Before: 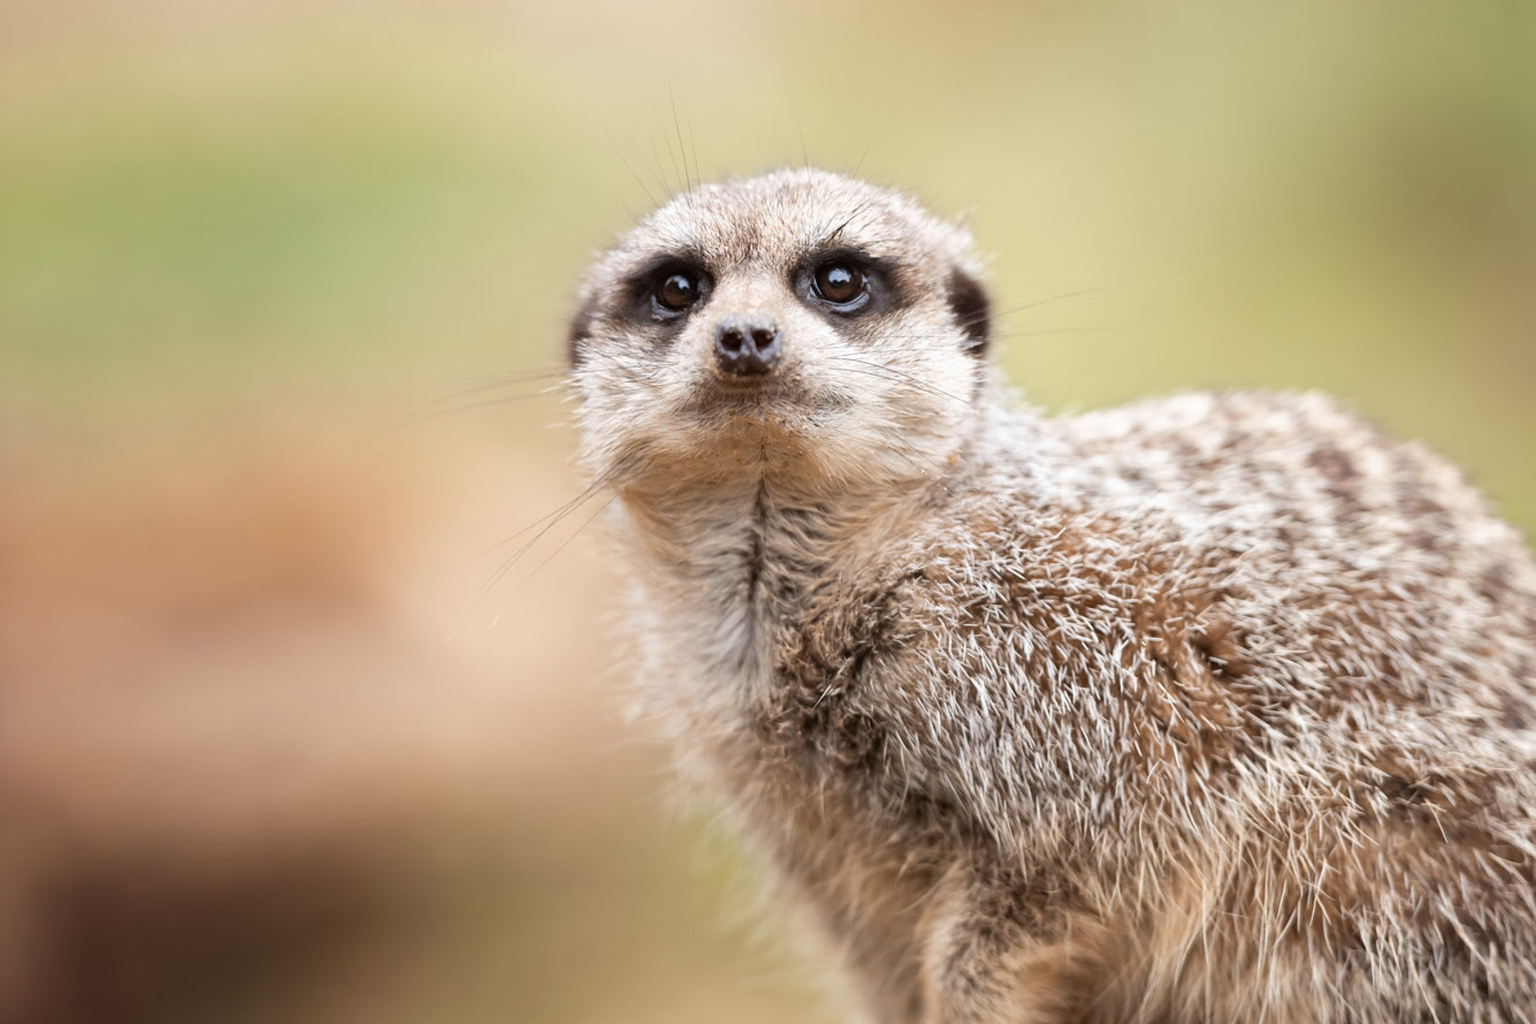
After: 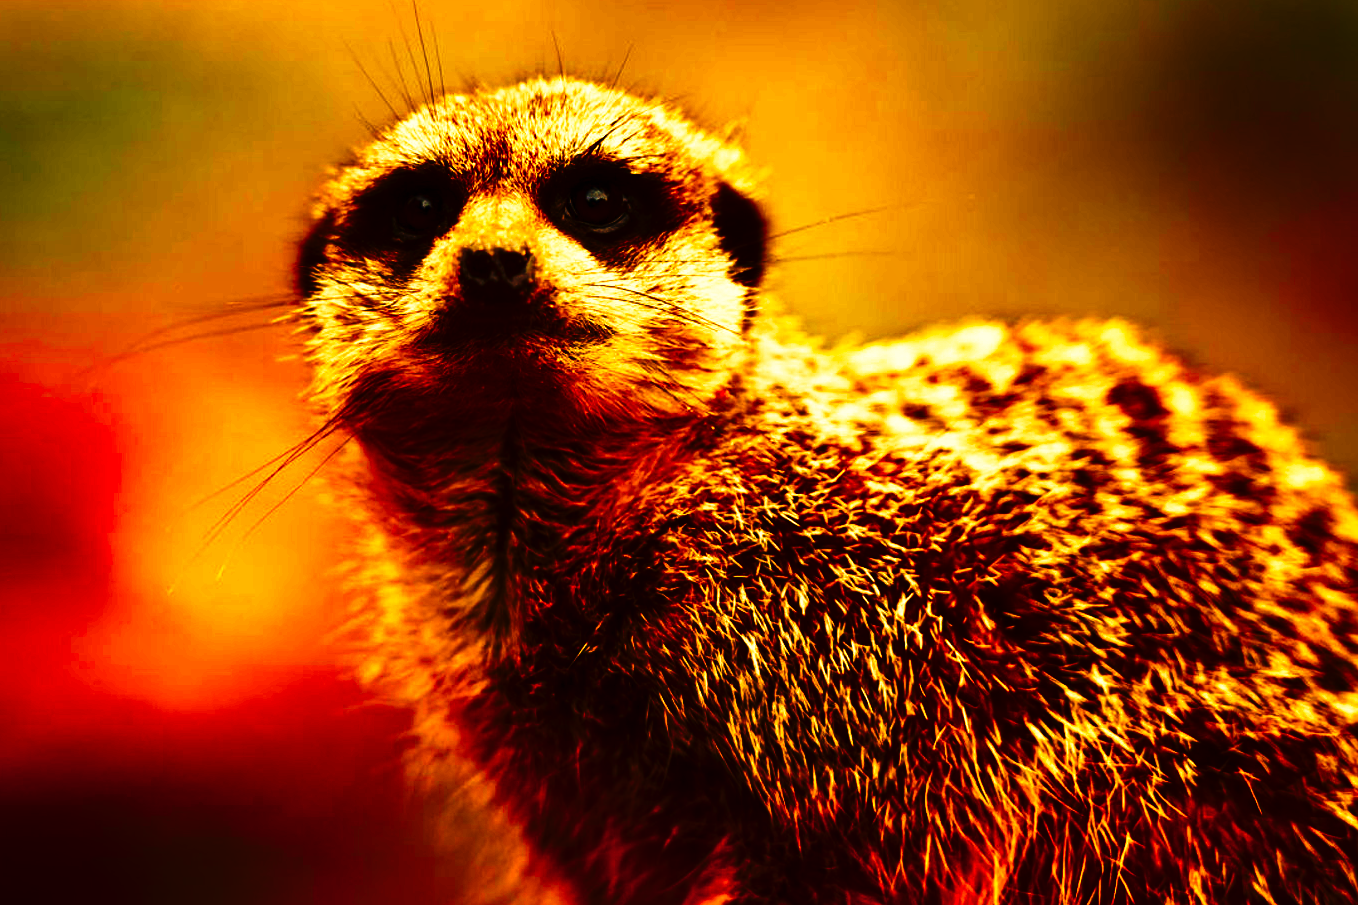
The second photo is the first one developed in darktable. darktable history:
shadows and highlights: shadows 40, highlights -54, highlights color adjustment 46%, low approximation 0.01, soften with gaussian
crop: left 19.159%, top 9.58%, bottom 9.58%
tone curve: curves: ch0 [(0, 0) (0.003, 0.002) (0.011, 0.005) (0.025, 0.011) (0.044, 0.017) (0.069, 0.021) (0.1, 0.027) (0.136, 0.035) (0.177, 0.05) (0.224, 0.076) (0.277, 0.126) (0.335, 0.212) (0.399, 0.333) (0.468, 0.473) (0.543, 0.627) (0.623, 0.784) (0.709, 0.9) (0.801, 0.963) (0.898, 0.988) (1, 1)], preserve colors none
contrast brightness saturation: brightness -1, saturation 1
white balance: red 1.138, green 0.996, blue 0.812
